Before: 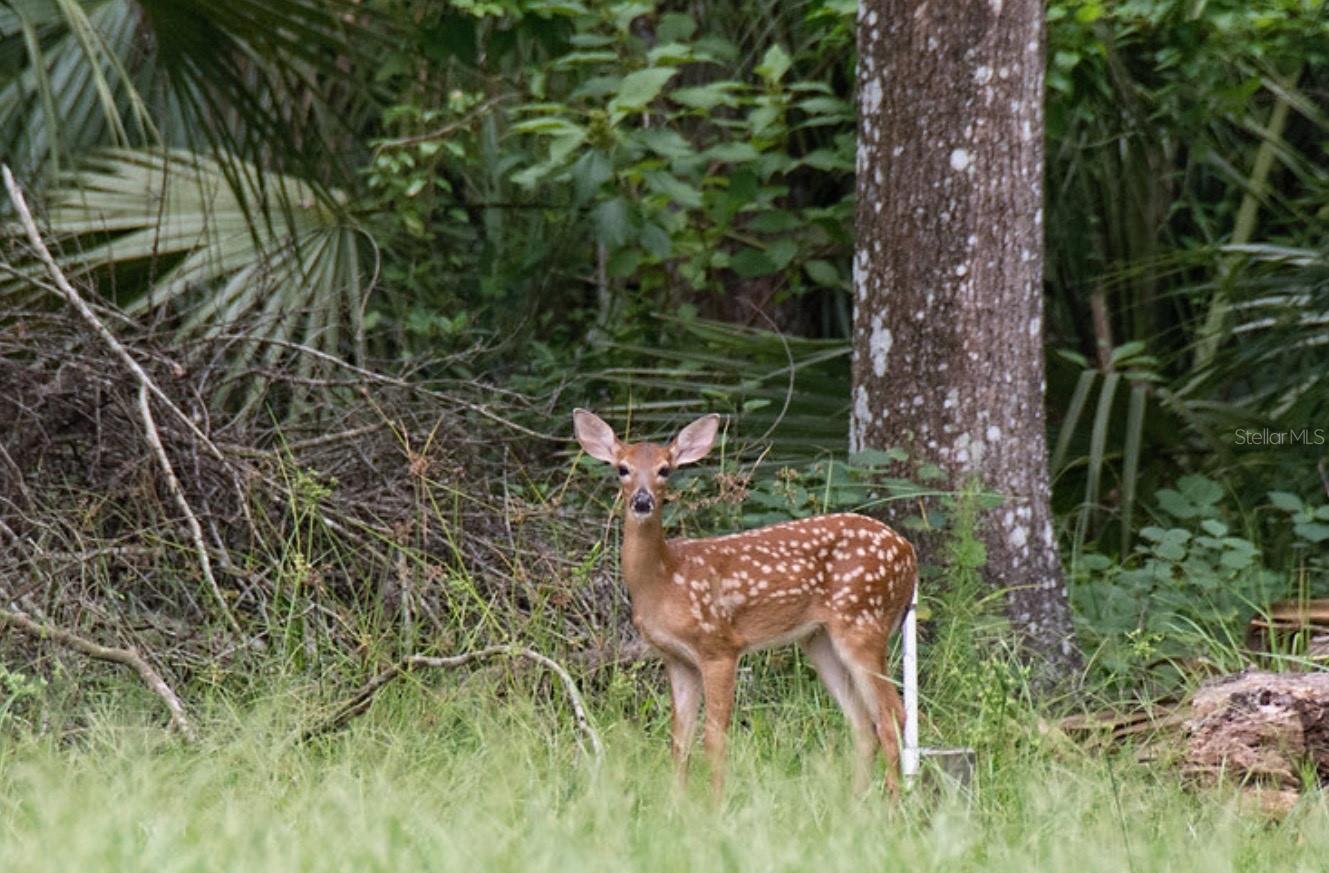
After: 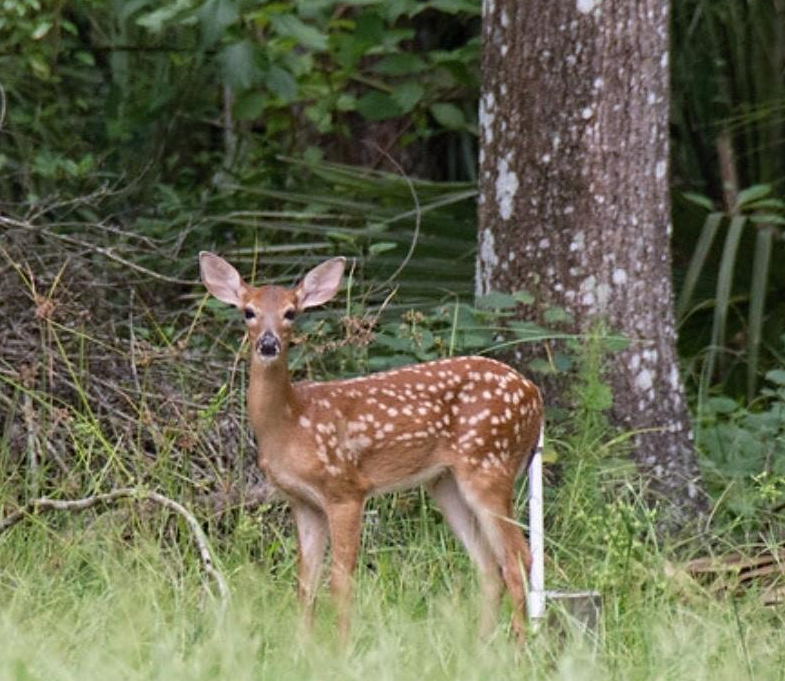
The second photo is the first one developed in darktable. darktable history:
crop and rotate: left 28.142%, top 18.041%, right 12.769%, bottom 3.946%
